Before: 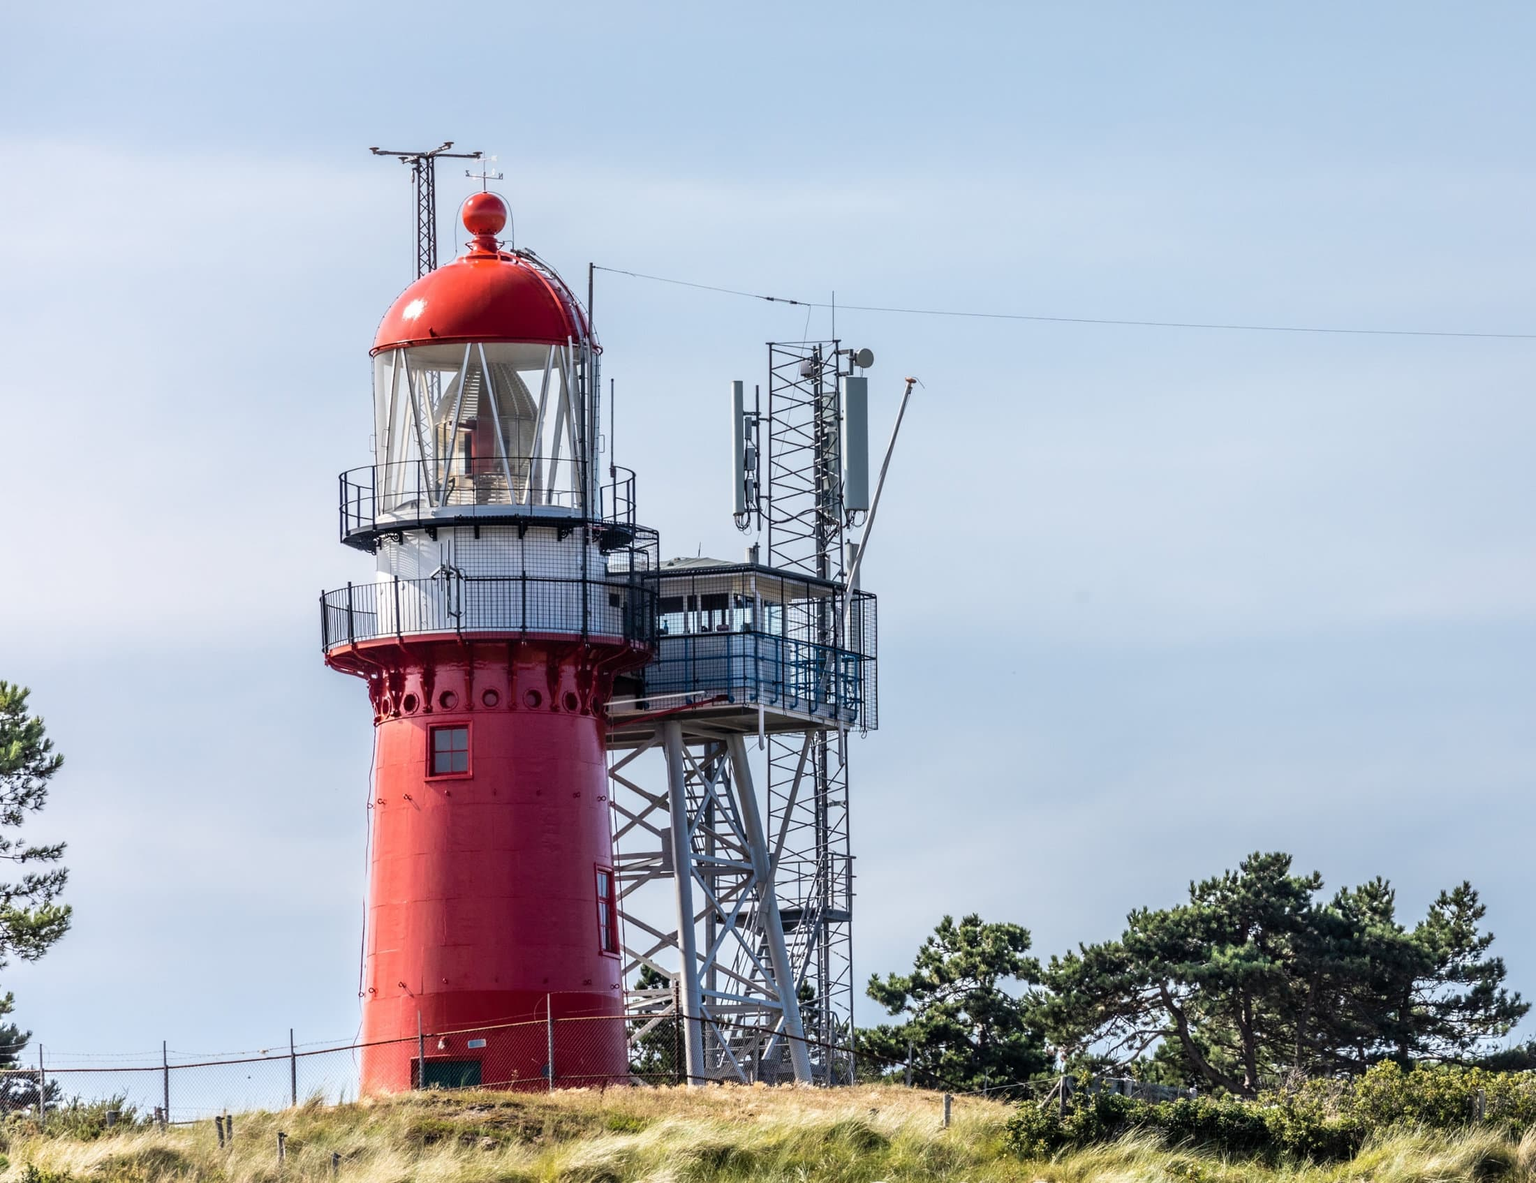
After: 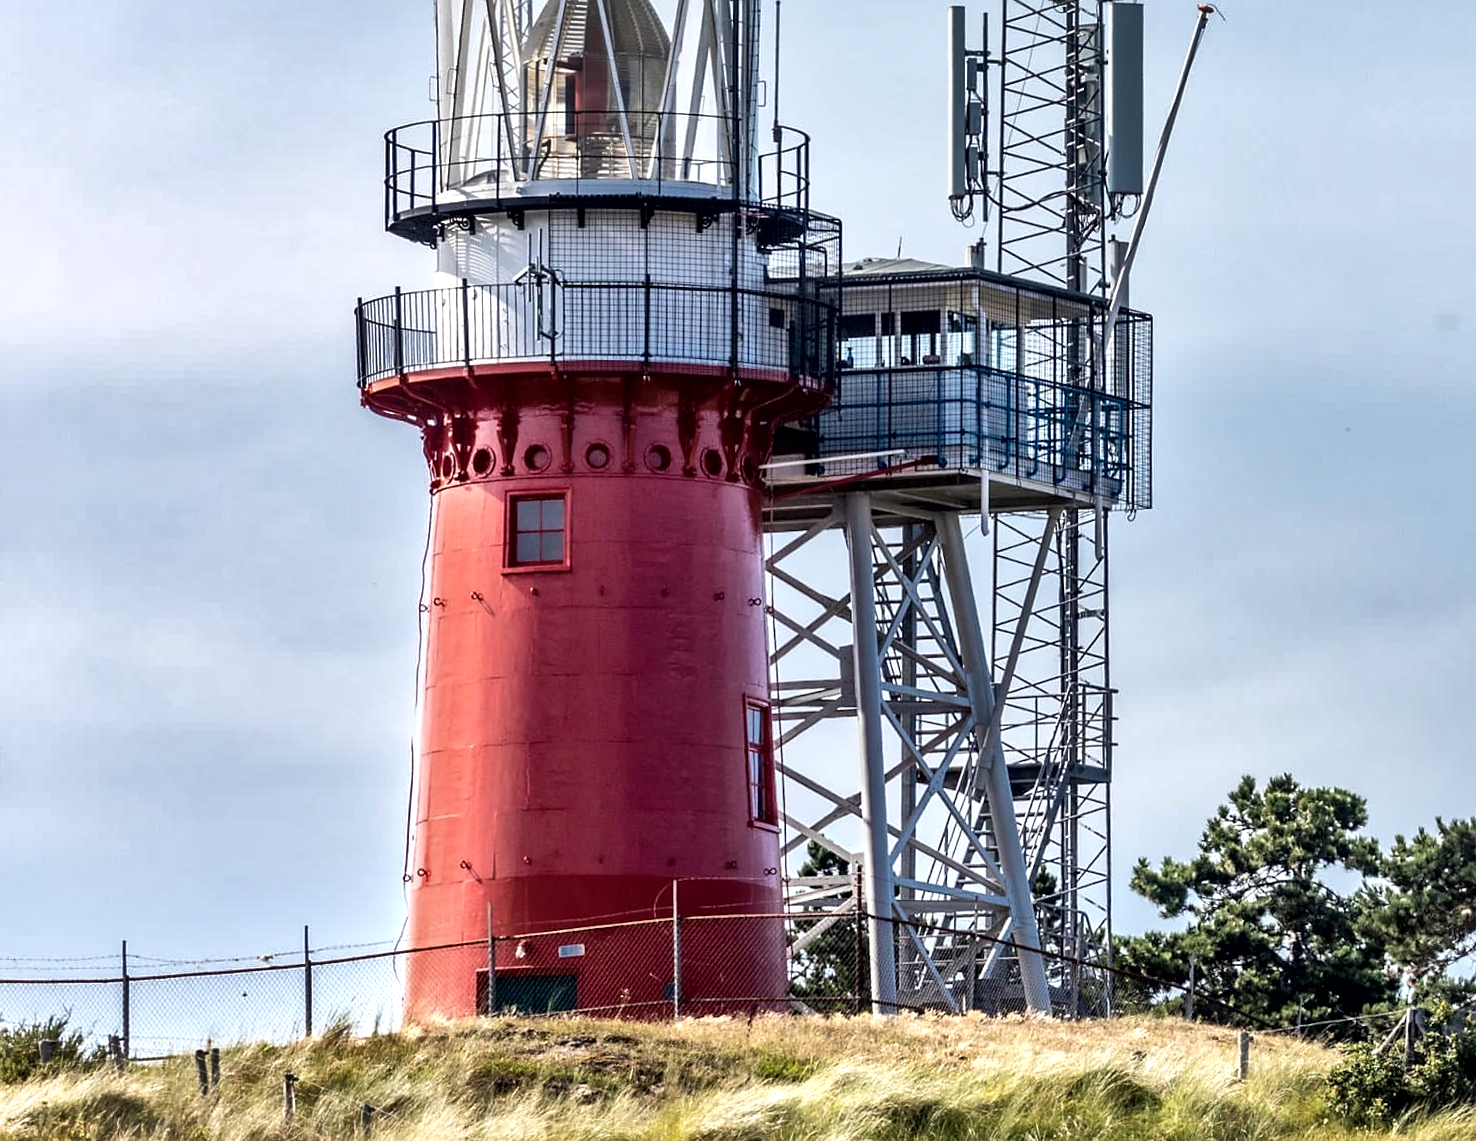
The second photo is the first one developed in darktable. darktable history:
sharpen: radius 1.535, amount 0.357, threshold 1.459
color zones: curves: ch1 [(0, 0.469) (0.001, 0.469) (0.12, 0.446) (0.248, 0.469) (0.5, 0.5) (0.748, 0.5) (0.999, 0.469) (1, 0.469)]
local contrast: mode bilateral grid, contrast 25, coarseness 59, detail 152%, midtone range 0.2
crop and rotate: angle -0.759°, left 3.948%, top 31.509%, right 27.795%
exposure: black level correction 0.001, exposure 0.194 EV, compensate highlight preservation false
shadows and highlights: low approximation 0.01, soften with gaussian
